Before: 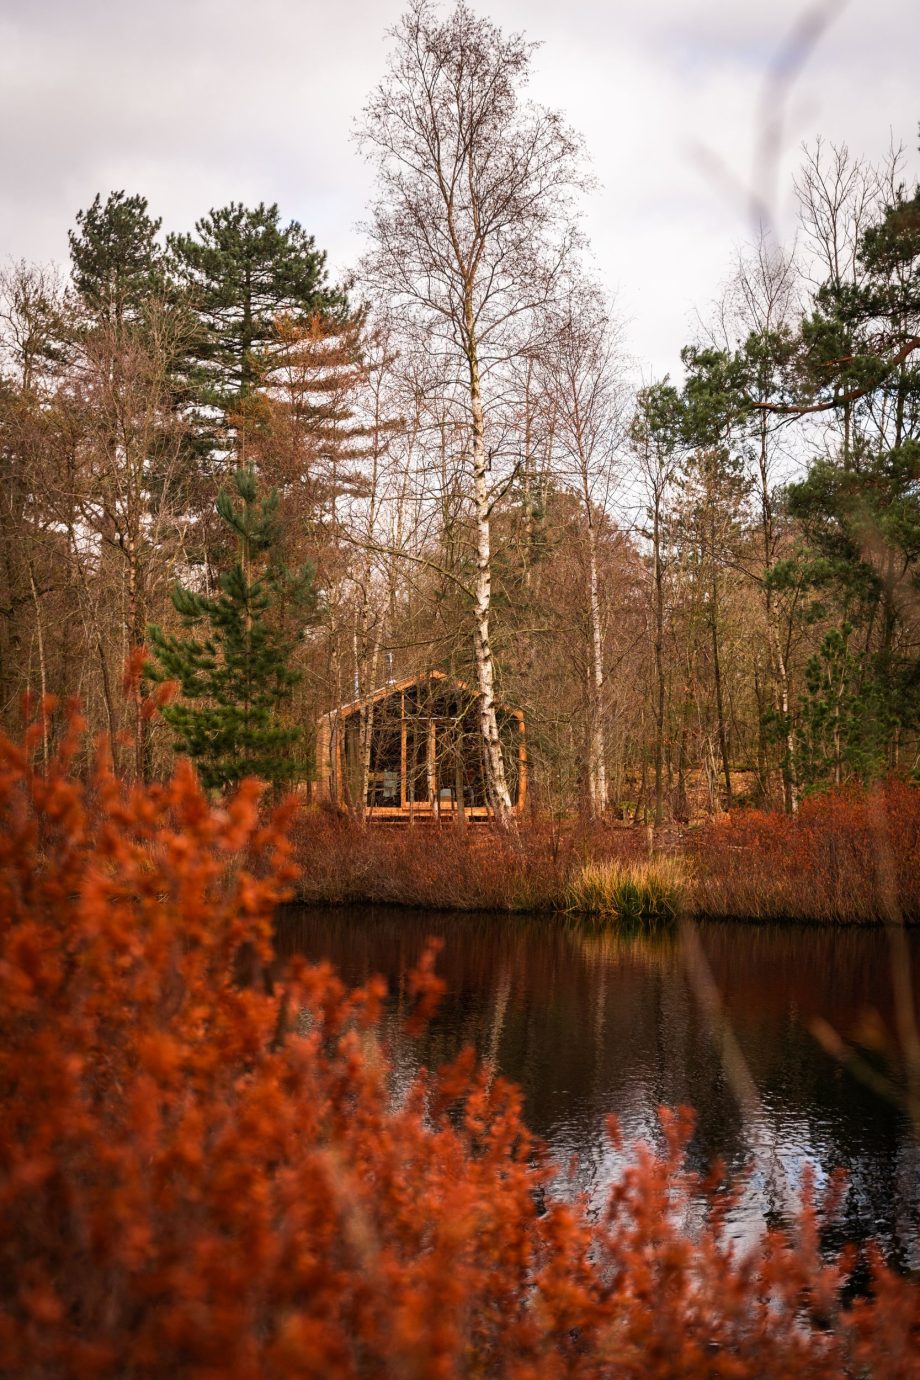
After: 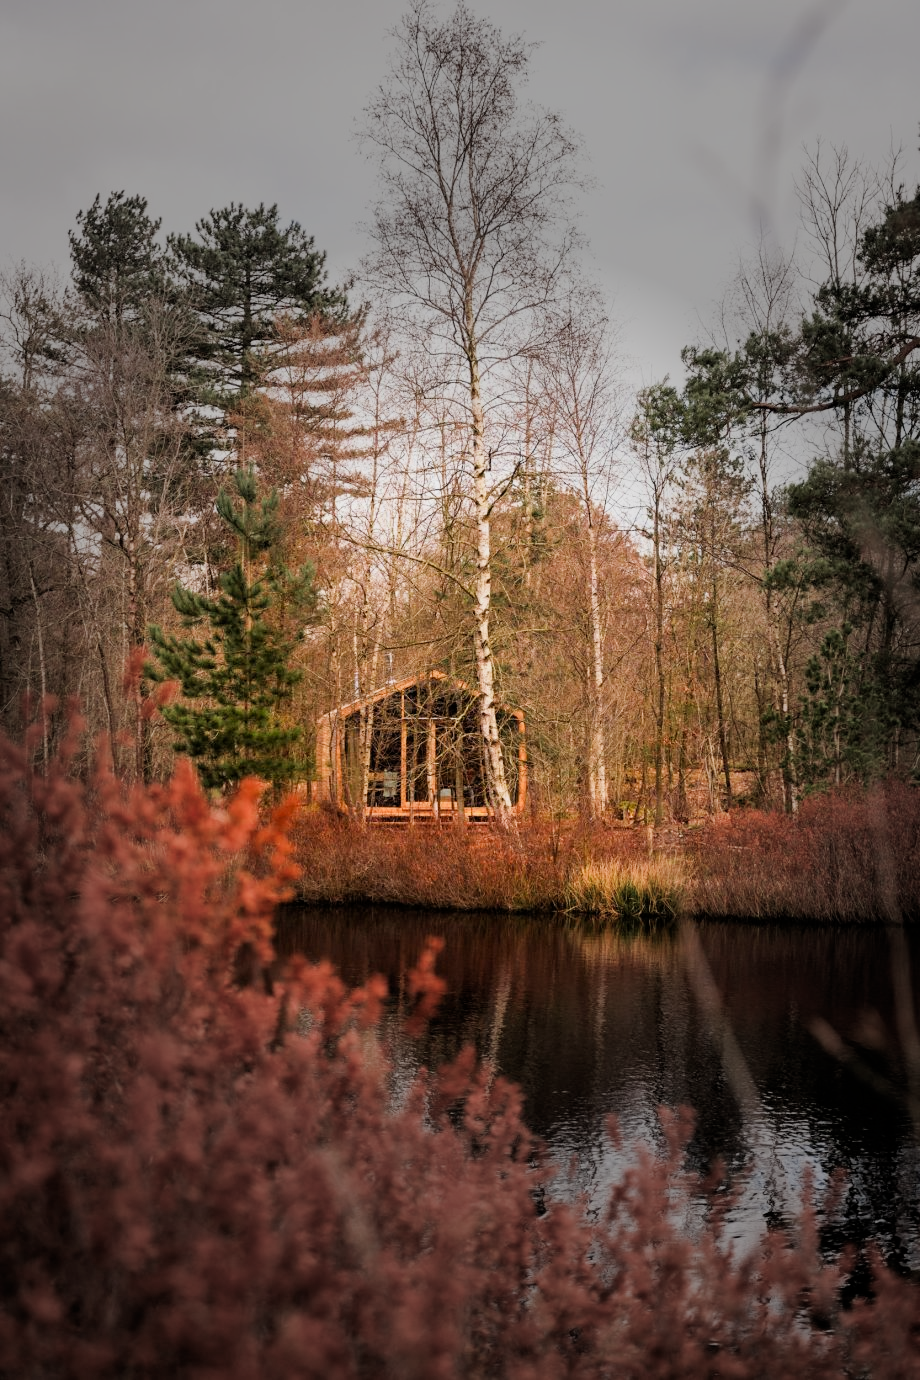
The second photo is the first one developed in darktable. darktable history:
filmic rgb: black relative exposure -7.65 EV, white relative exposure 4.56 EV, hardness 3.61, contrast 1.05
exposure: exposure 0.7 EV, compensate highlight preservation false
vignetting: fall-off start 31.28%, fall-off radius 34.64%, brightness -0.575
